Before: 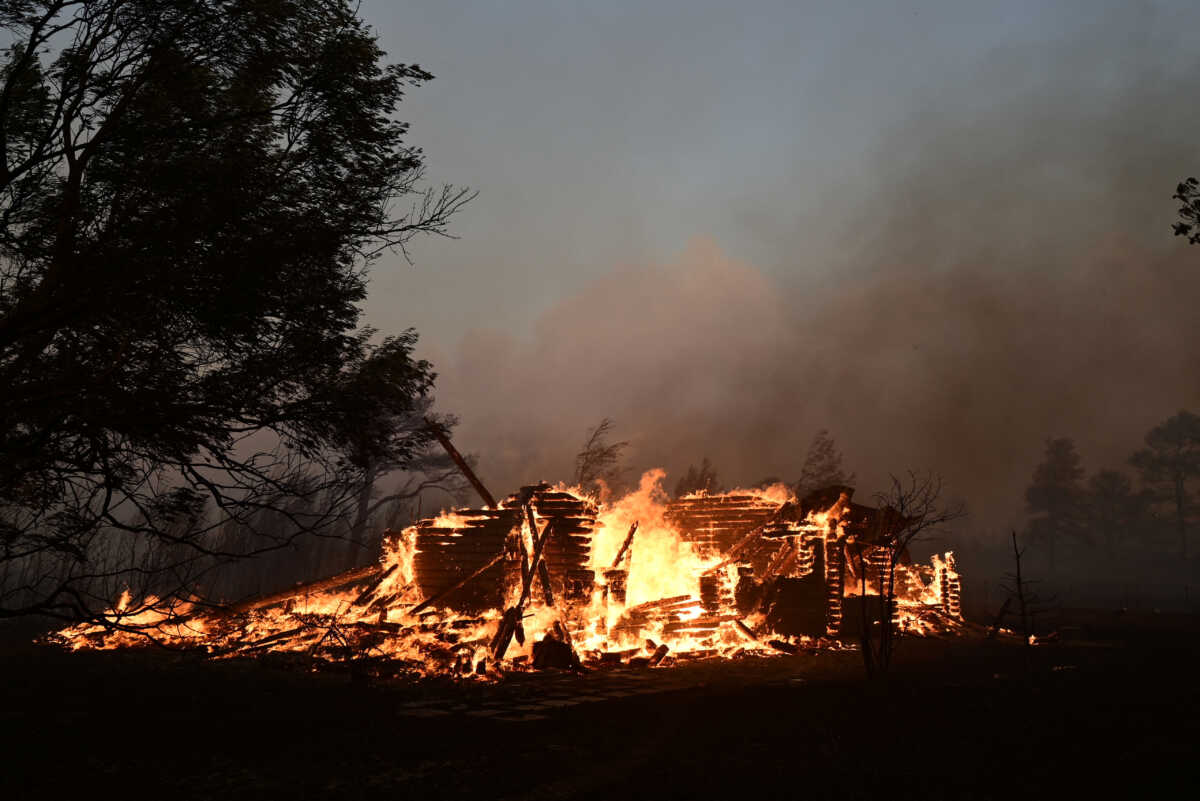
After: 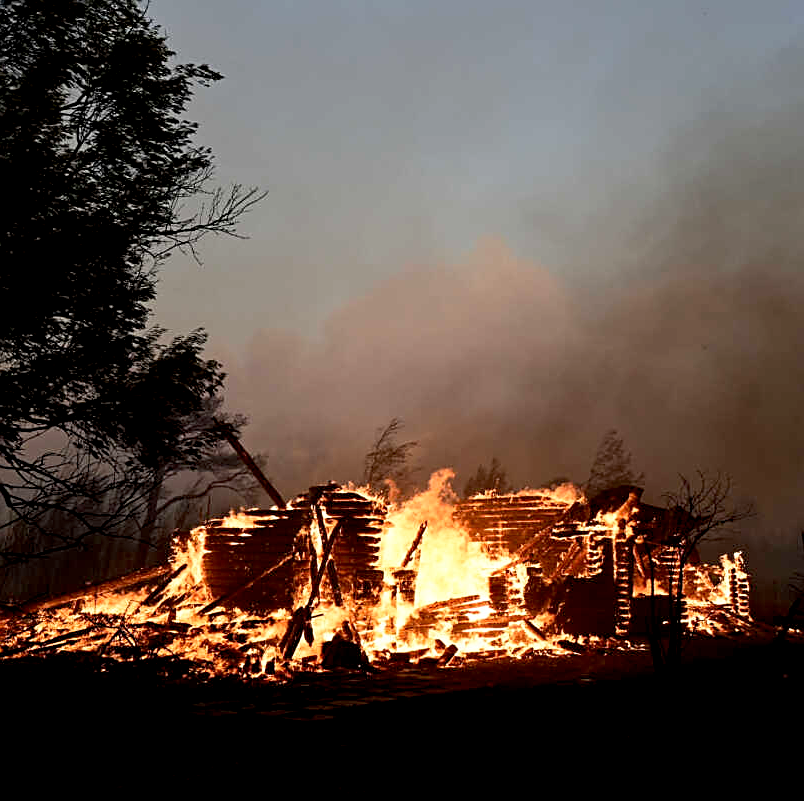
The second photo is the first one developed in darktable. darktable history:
base curve: curves: ch0 [(0, 0) (0.666, 0.806) (1, 1)], preserve colors none
crop and rotate: left 17.635%, right 15.316%
sharpen: on, module defaults
exposure: black level correction 0.007, compensate highlight preservation false
